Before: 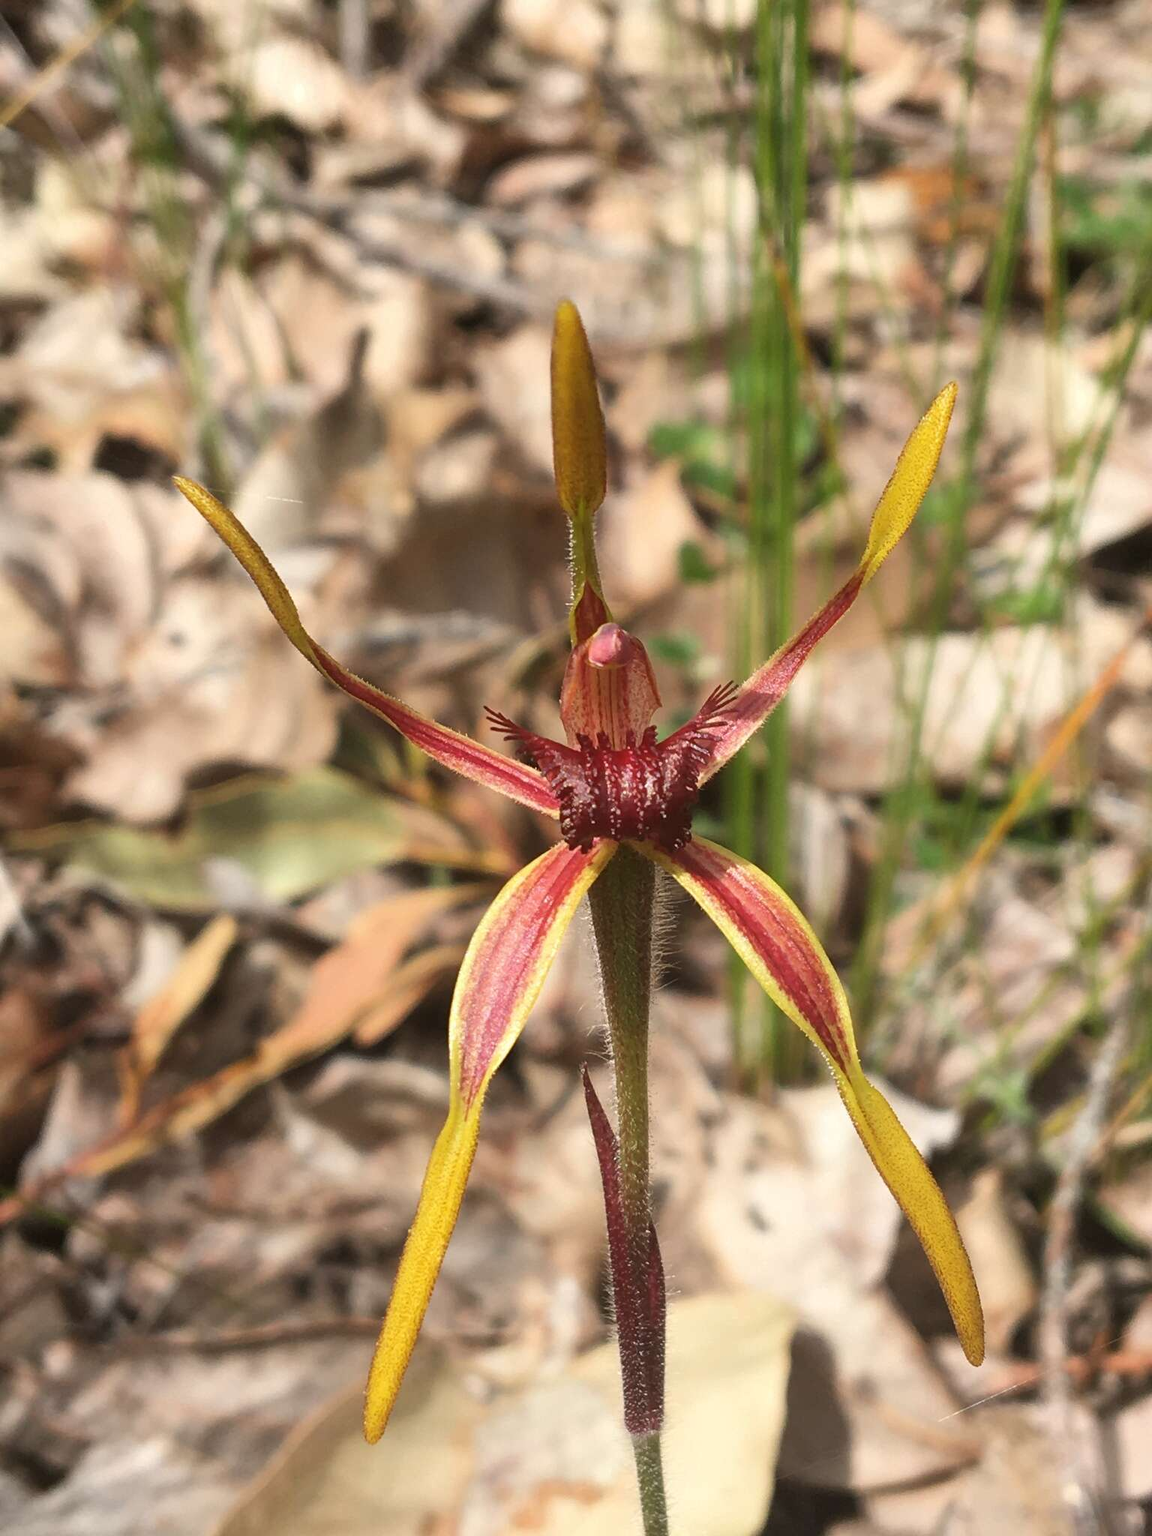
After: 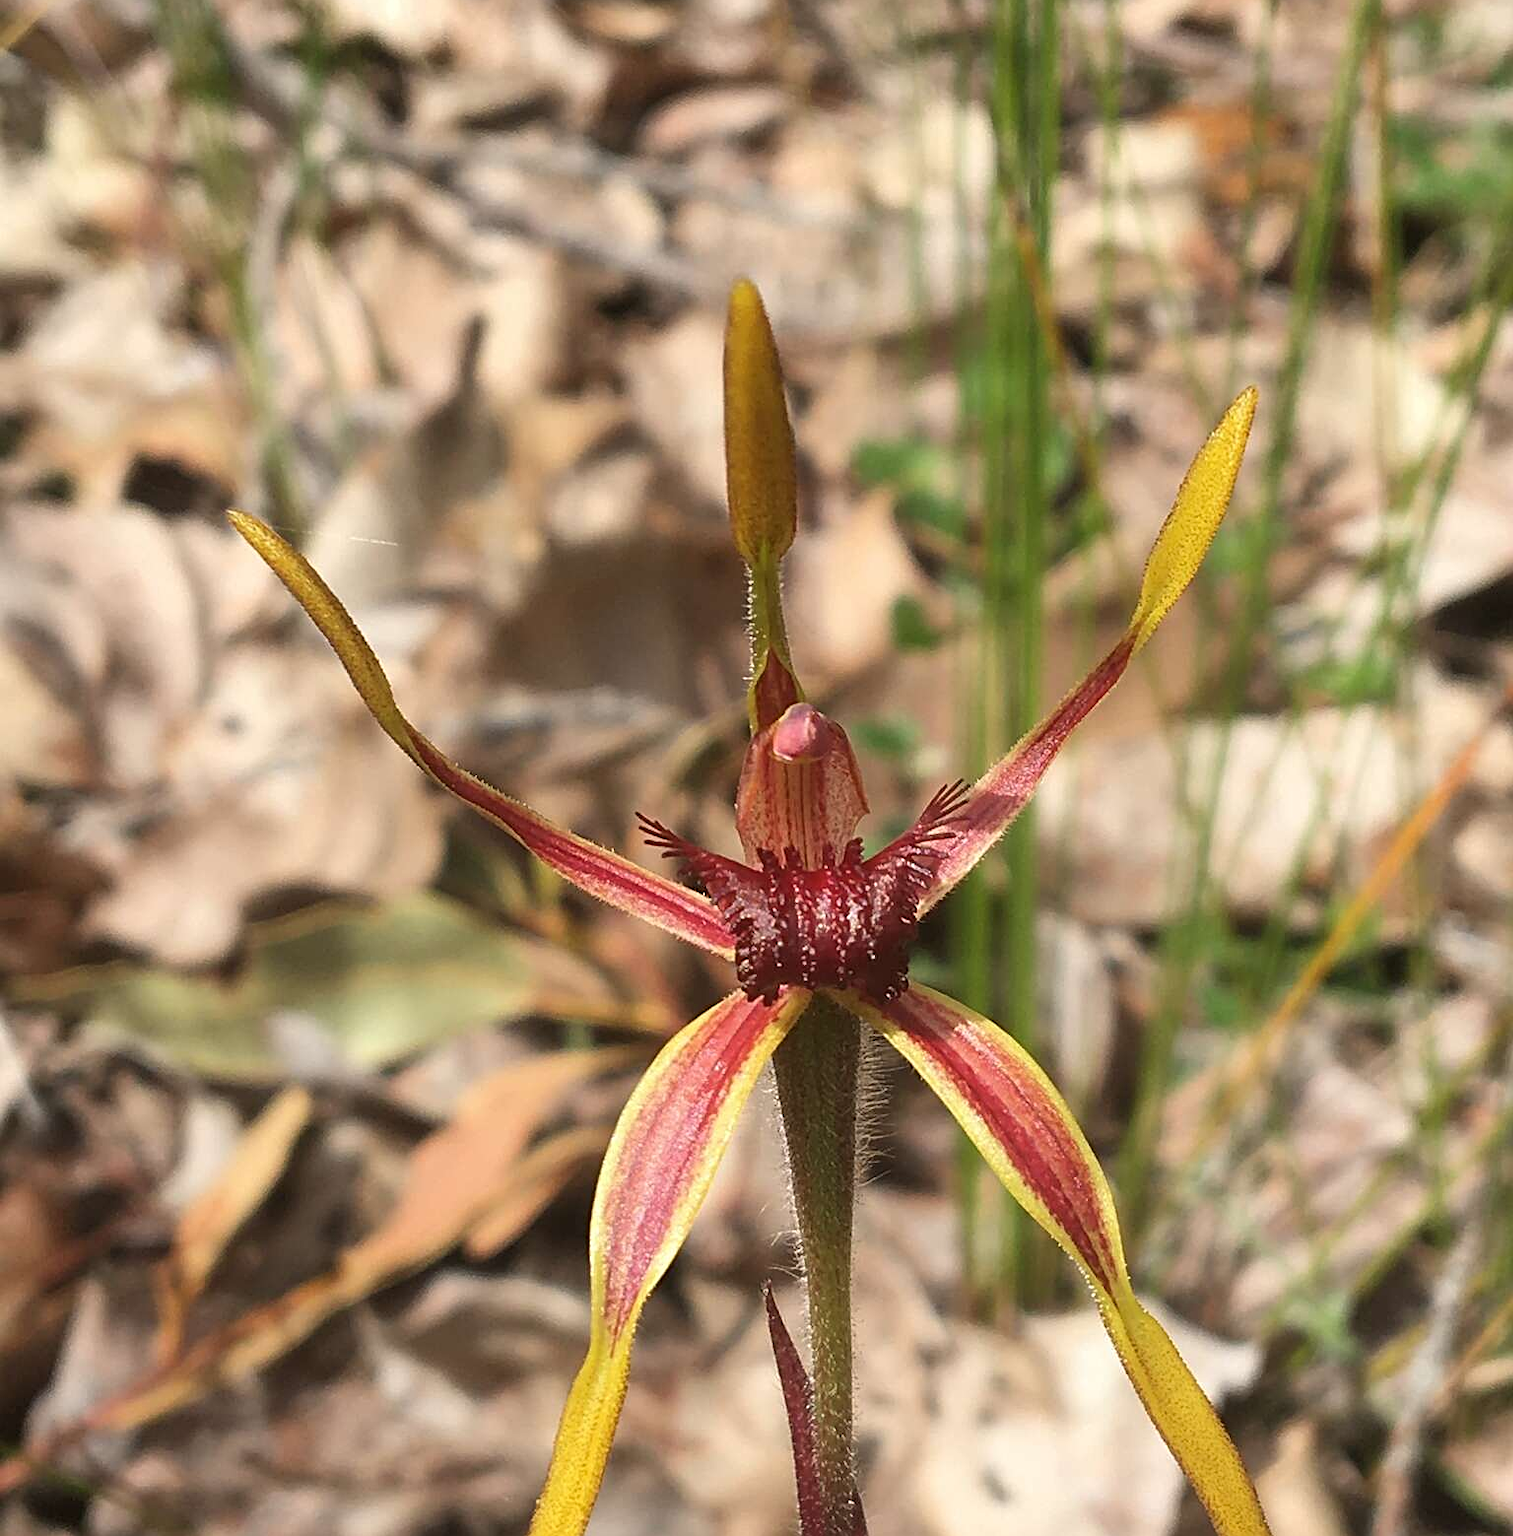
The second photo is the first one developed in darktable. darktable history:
sharpen: on, module defaults
crop: top 5.718%, bottom 18.118%
